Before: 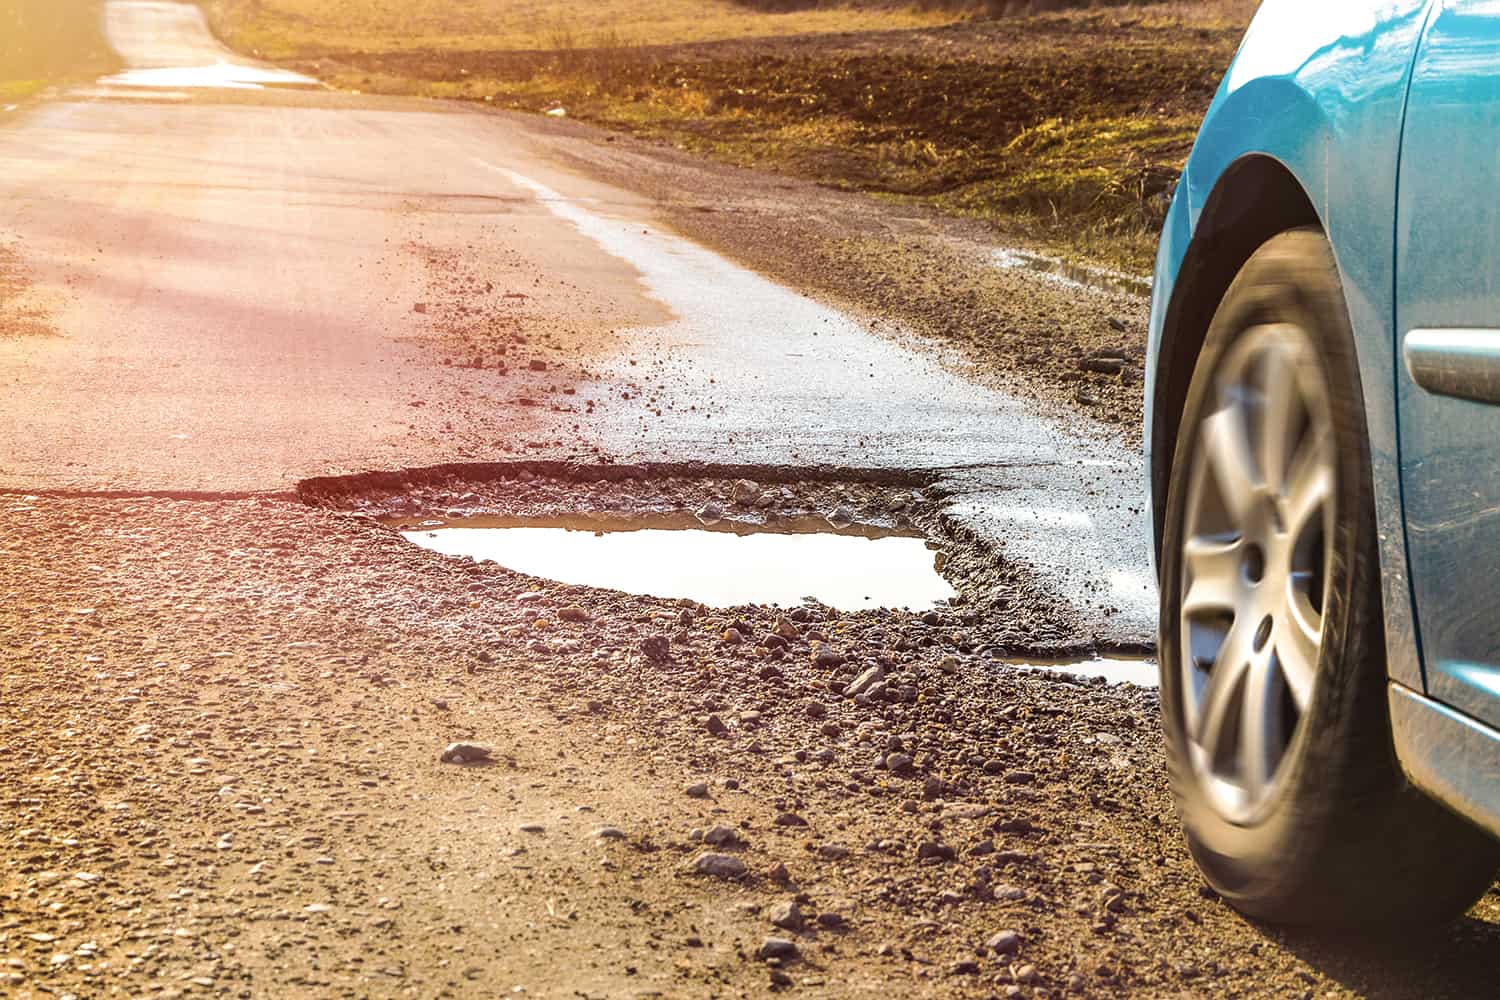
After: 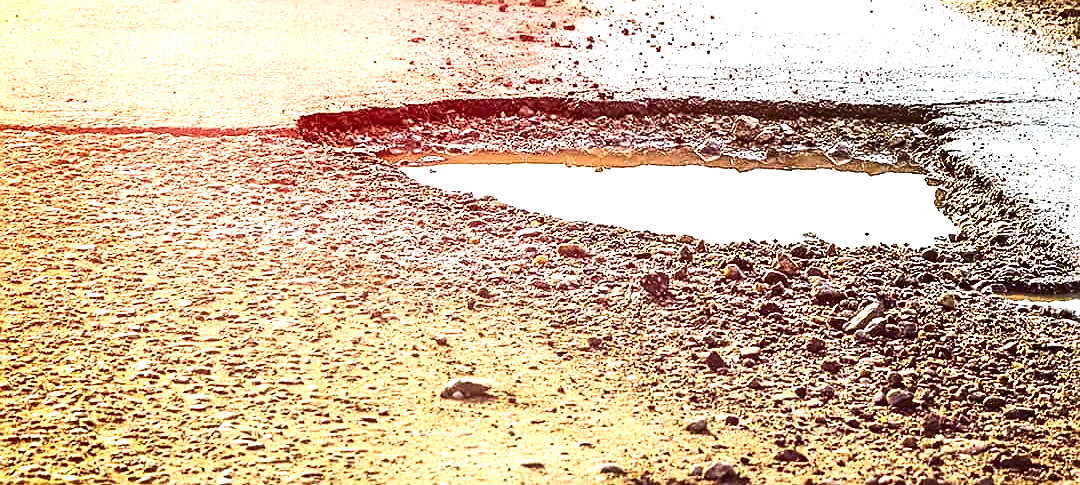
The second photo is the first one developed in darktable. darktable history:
crop: top 36.498%, right 27.964%, bottom 14.995%
sharpen: on, module defaults
contrast brightness saturation: contrast 0.22, brightness -0.19, saturation 0.24
exposure: black level correction -0.005, exposure 1.002 EV, compensate highlight preservation false
